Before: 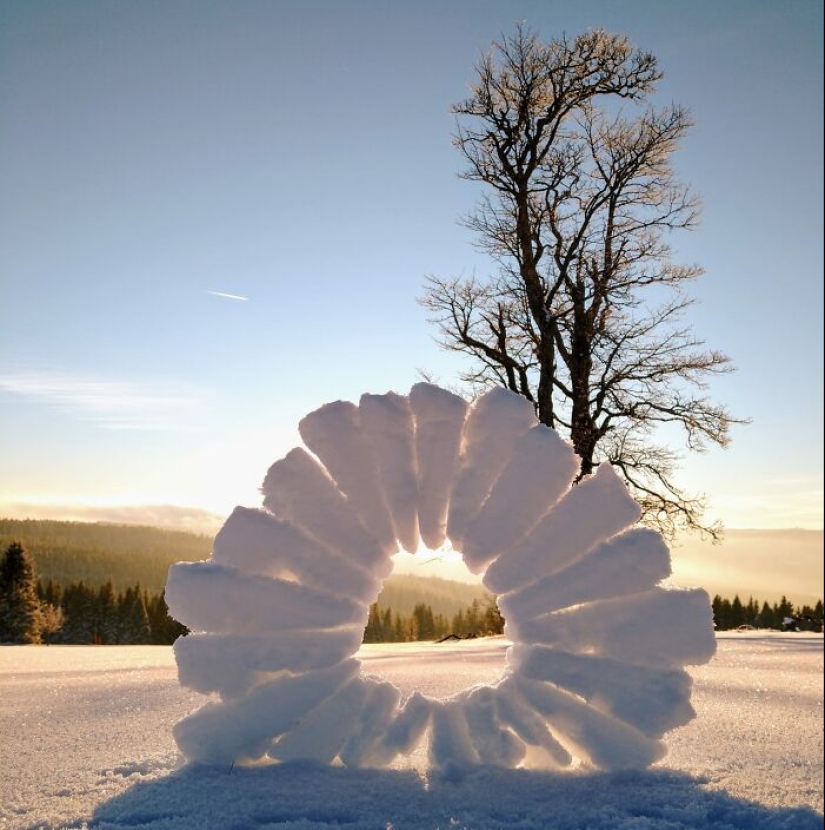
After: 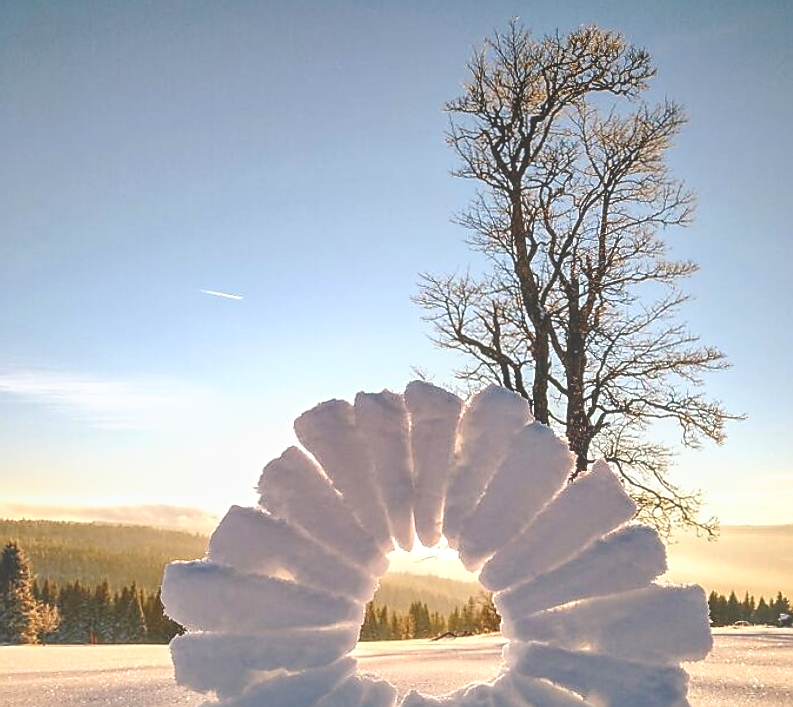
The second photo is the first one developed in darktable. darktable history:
shadows and highlights: soften with gaussian
crop and rotate: angle 0.313°, left 0.429%, right 2.836%, bottom 14.267%
sharpen: radius 1.361, amount 1.239, threshold 0.786
local contrast: highlights 72%, shadows 20%, midtone range 0.19
exposure: exposure 0.2 EV, compensate highlight preservation false
contrast brightness saturation: contrast 0.149, brightness 0.041
tone equalizer: on, module defaults
